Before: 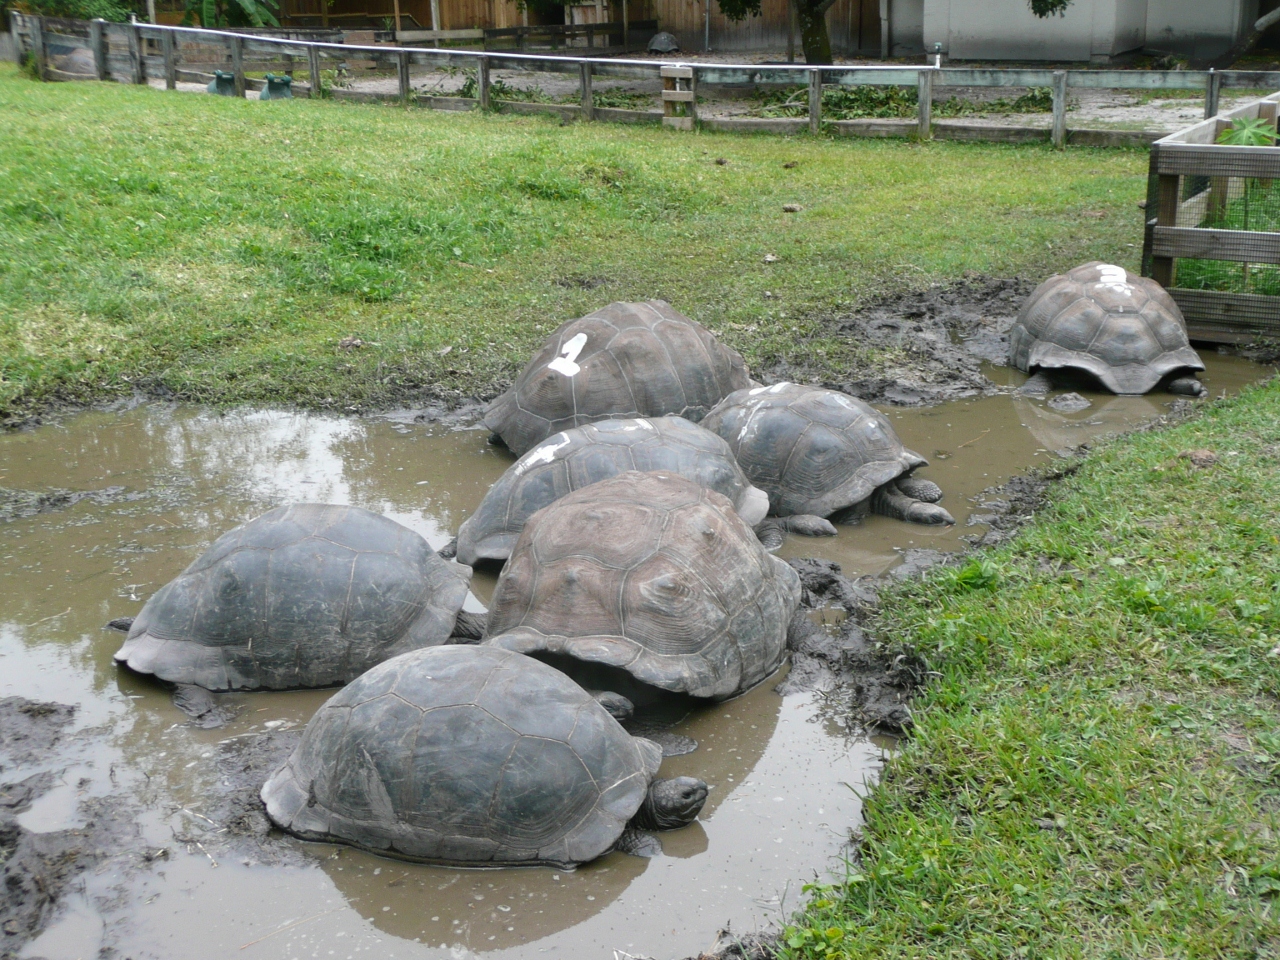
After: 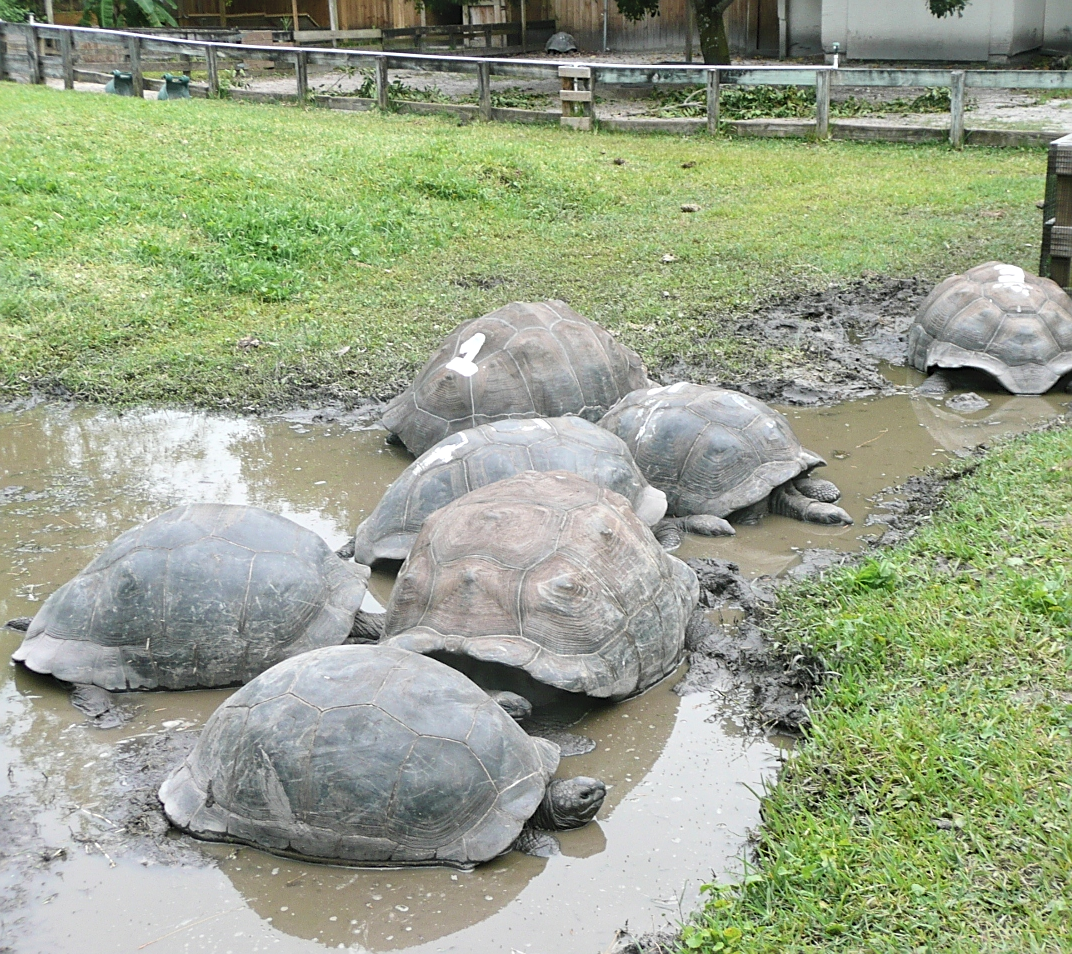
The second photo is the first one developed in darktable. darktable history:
sharpen: radius 1.967
contrast brightness saturation: contrast 0.14, brightness 0.21
local contrast: mode bilateral grid, contrast 28, coarseness 16, detail 115%, midtone range 0.2
crop: left 8.026%, right 7.374%
